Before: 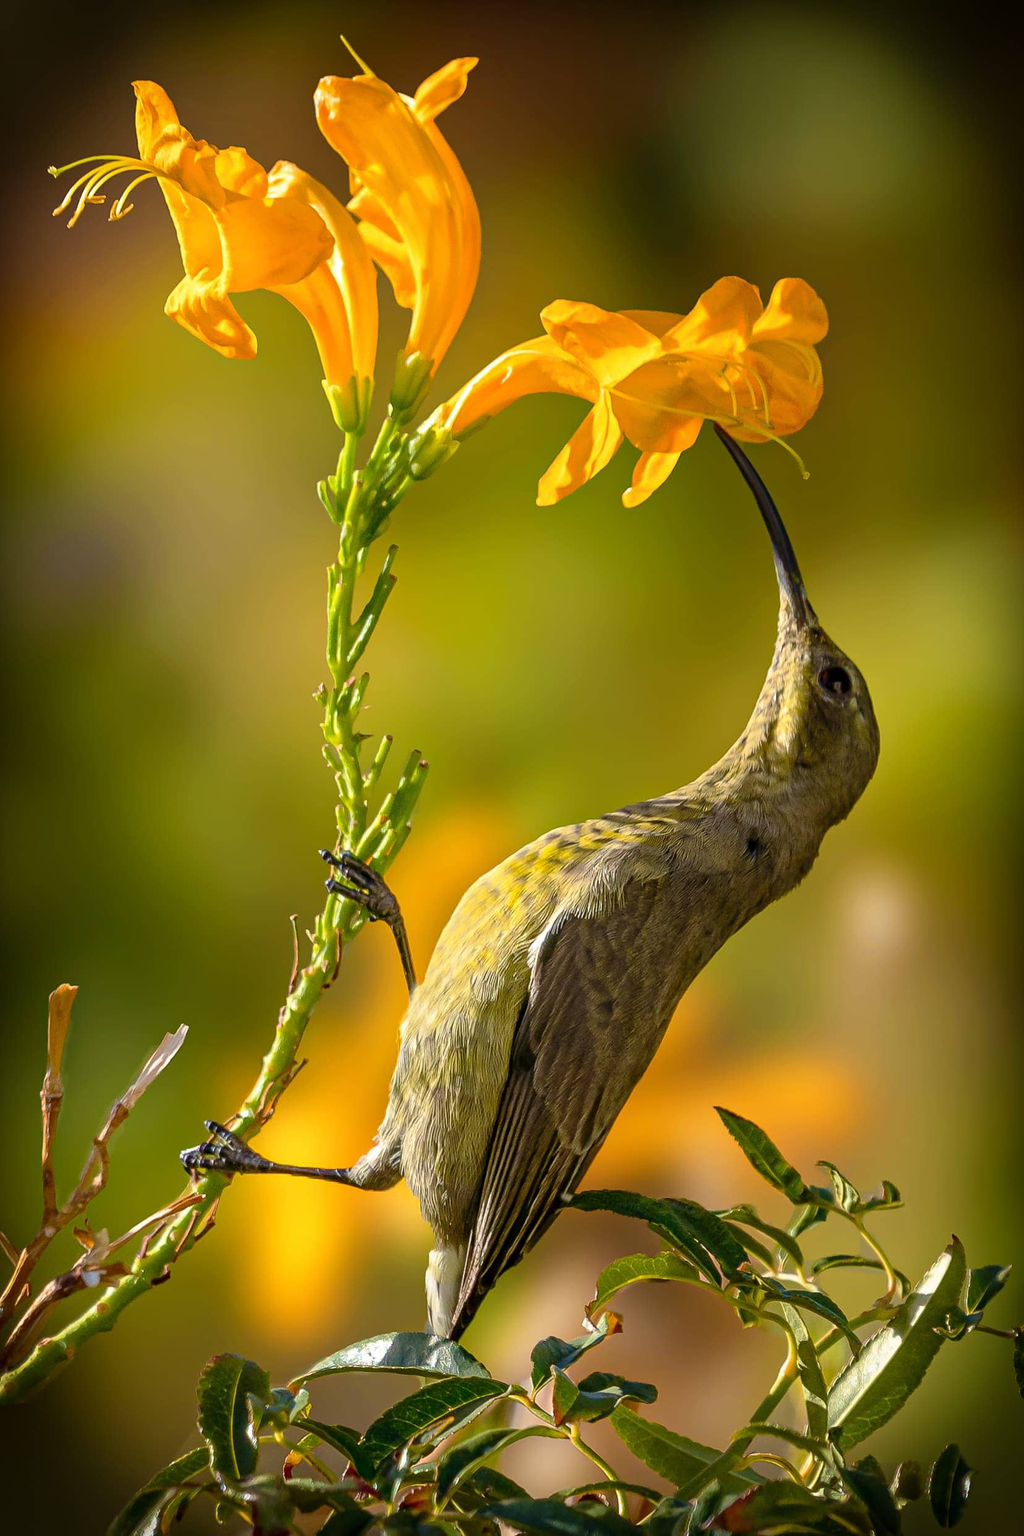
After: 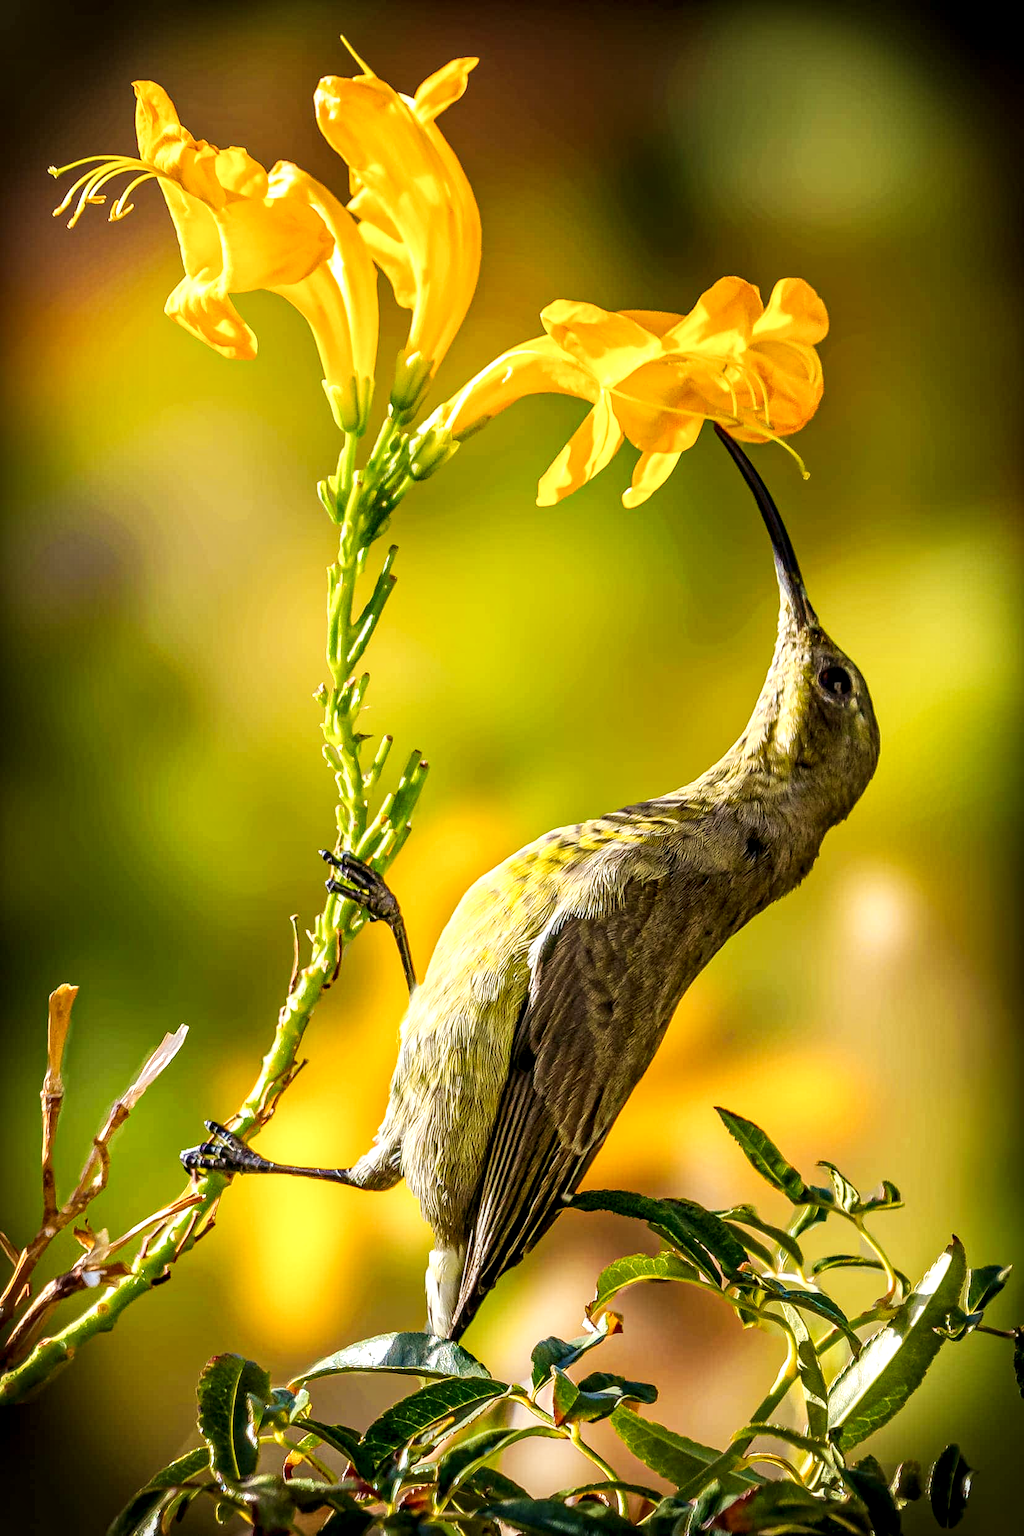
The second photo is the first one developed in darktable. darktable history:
color balance rgb: perceptual saturation grading › global saturation 0.092%
tone curve: curves: ch0 [(0, 0) (0.055, 0.05) (0.258, 0.287) (0.434, 0.526) (0.517, 0.648) (0.745, 0.874) (1, 1)]; ch1 [(0, 0) (0.346, 0.307) (0.418, 0.383) (0.46, 0.439) (0.482, 0.493) (0.502, 0.503) (0.517, 0.514) (0.55, 0.561) (0.588, 0.603) (0.646, 0.688) (1, 1)]; ch2 [(0, 0) (0.346, 0.34) (0.431, 0.45) (0.485, 0.499) (0.5, 0.503) (0.527, 0.525) (0.545, 0.562) (0.679, 0.706) (1, 1)], preserve colors none
local contrast: detail 150%
